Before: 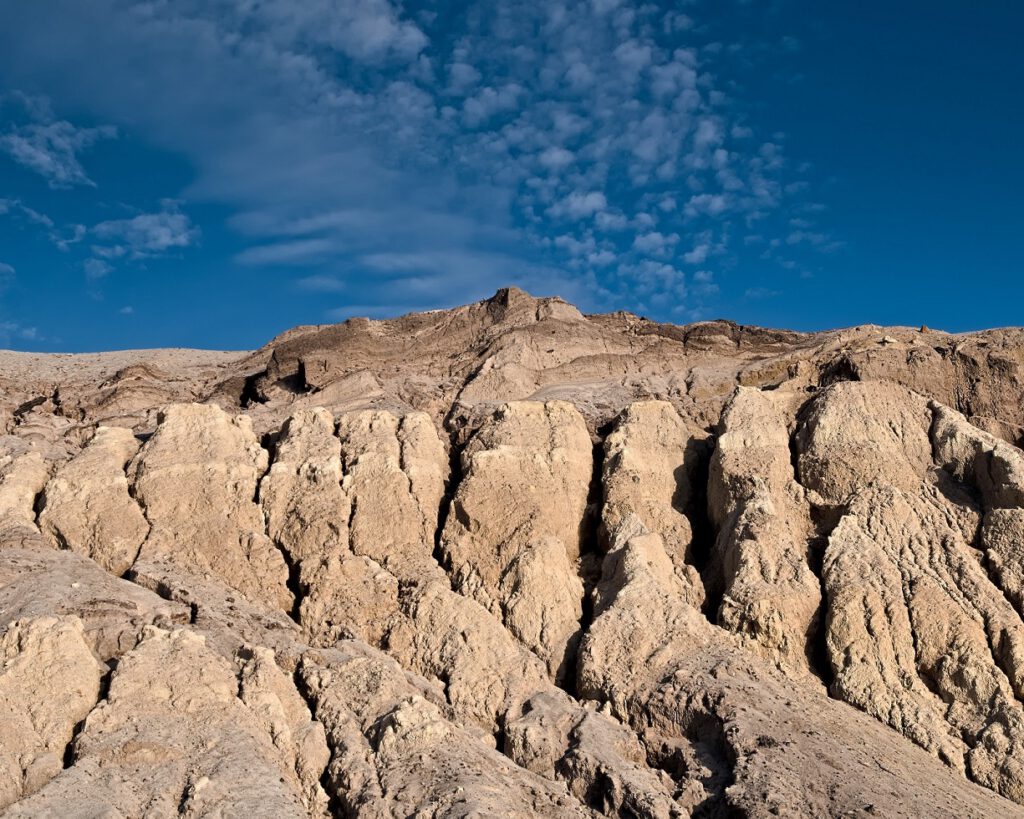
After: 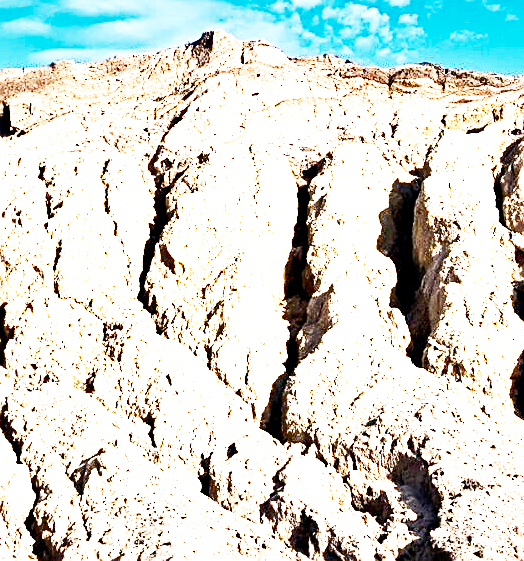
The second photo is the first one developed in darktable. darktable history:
sharpen: on, module defaults
haze removal: compatibility mode true, adaptive false
crop and rotate: left 28.892%, top 31.4%, right 19.855%
shadows and highlights: shadows 52.58, soften with gaussian
exposure: exposure 2.051 EV, compensate highlight preservation false
base curve: curves: ch0 [(0, 0) (0.012, 0.01) (0.073, 0.168) (0.31, 0.711) (0.645, 0.957) (1, 1)], preserve colors none
color balance rgb: perceptual saturation grading › global saturation 1.458%, perceptual saturation grading › highlights -1.678%, perceptual saturation grading › mid-tones 4.721%, perceptual saturation grading › shadows 7.786%
